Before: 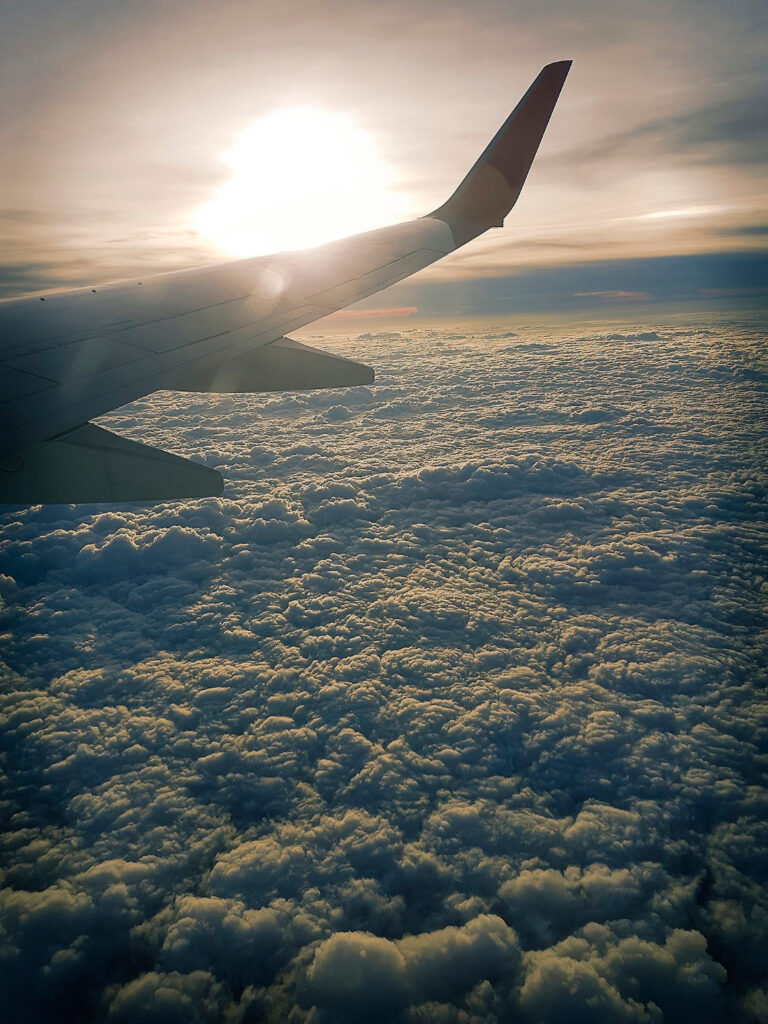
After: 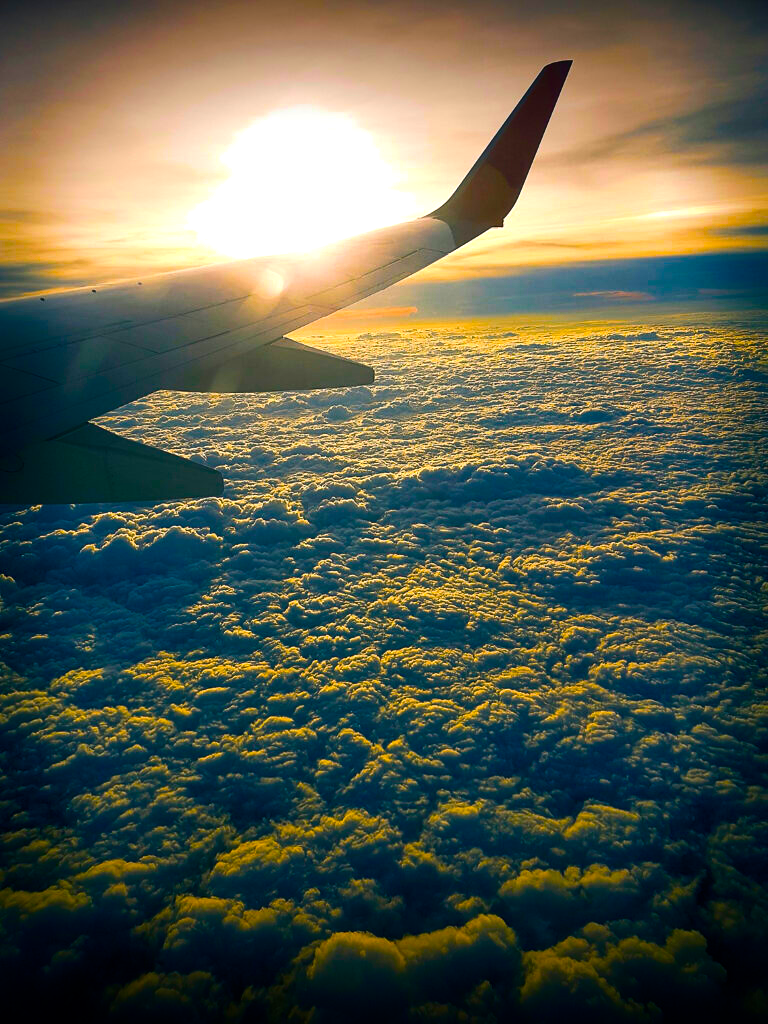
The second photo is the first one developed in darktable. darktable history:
contrast brightness saturation: contrast 0.14
vignetting: fall-off start 98.29%, fall-off radius 100%, brightness -1, saturation 0.5, width/height ratio 1.428
color balance rgb: linear chroma grading › shadows -40%, linear chroma grading › highlights 40%, linear chroma grading › global chroma 45%, linear chroma grading › mid-tones -30%, perceptual saturation grading › global saturation 55%, perceptual saturation grading › highlights -50%, perceptual saturation grading › mid-tones 40%, perceptual saturation grading › shadows 30%, perceptual brilliance grading › global brilliance 20%, perceptual brilliance grading › shadows -40%, global vibrance 35%
